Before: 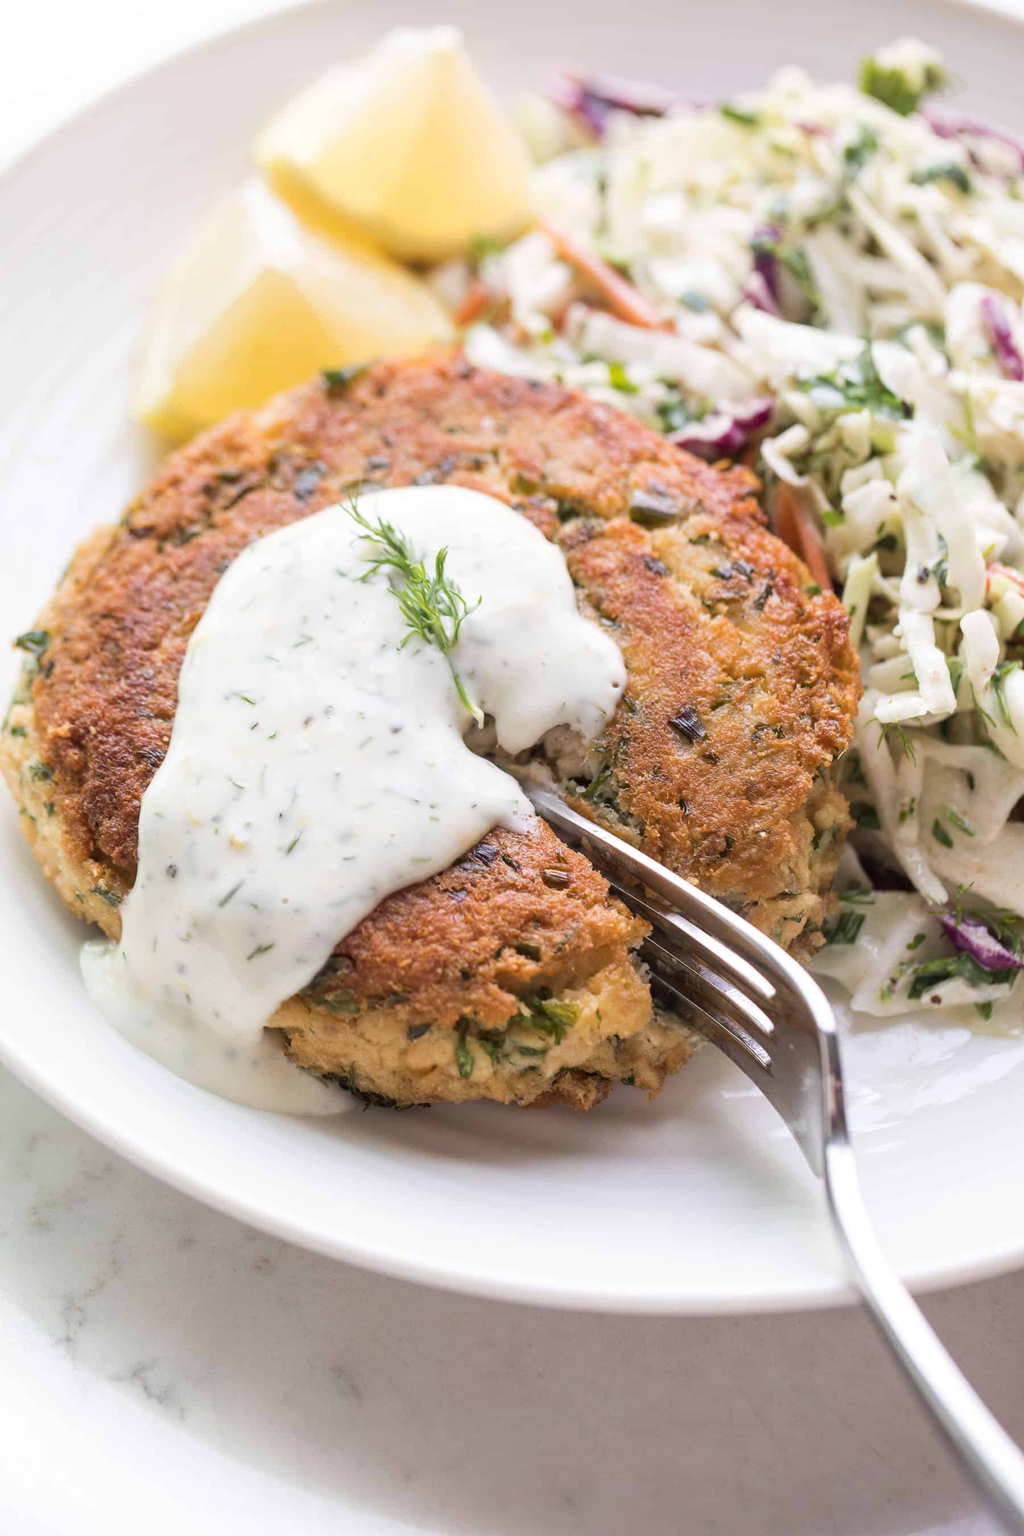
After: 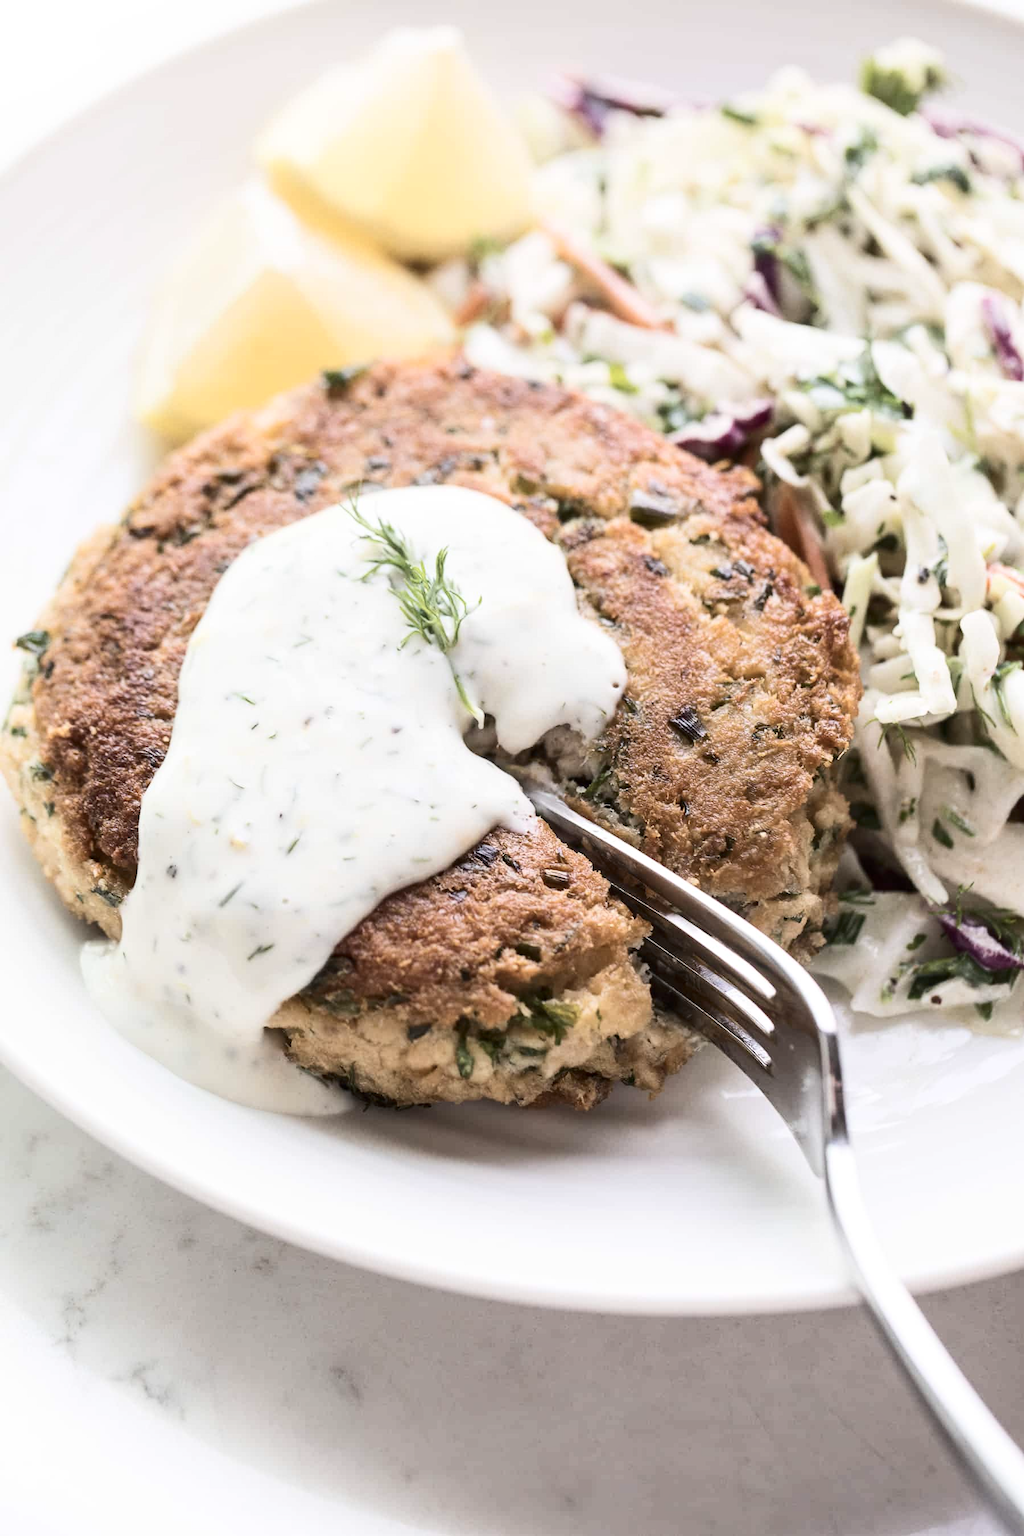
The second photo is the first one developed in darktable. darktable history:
contrast brightness saturation: contrast 0.25, saturation -0.31
tone equalizer: on, module defaults
